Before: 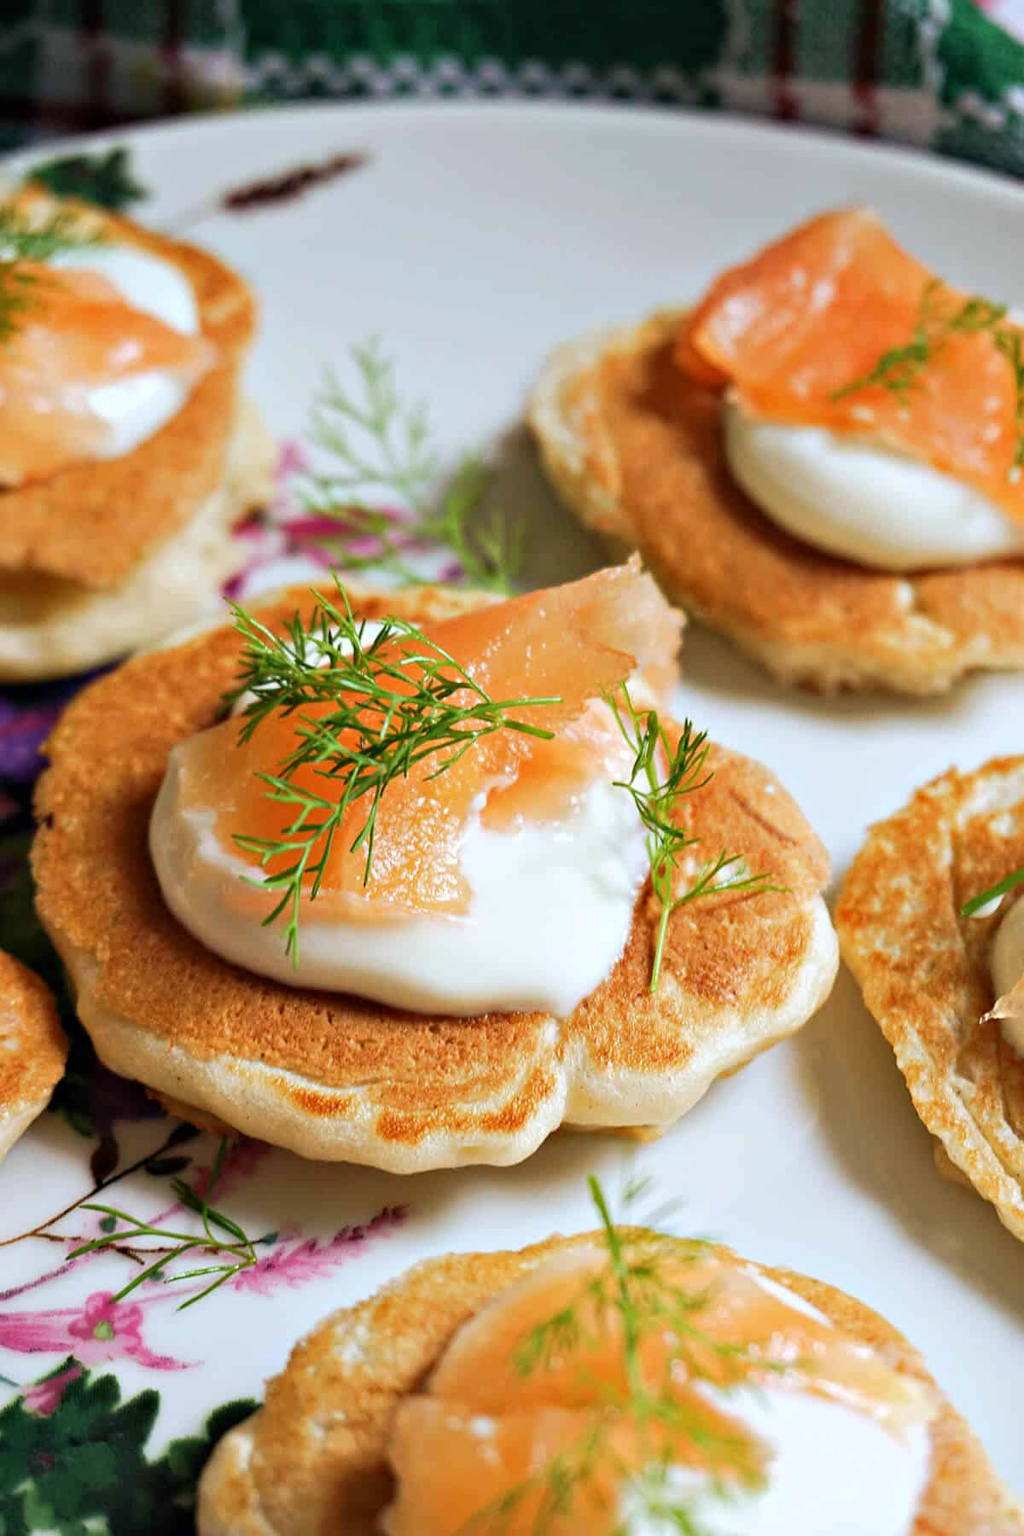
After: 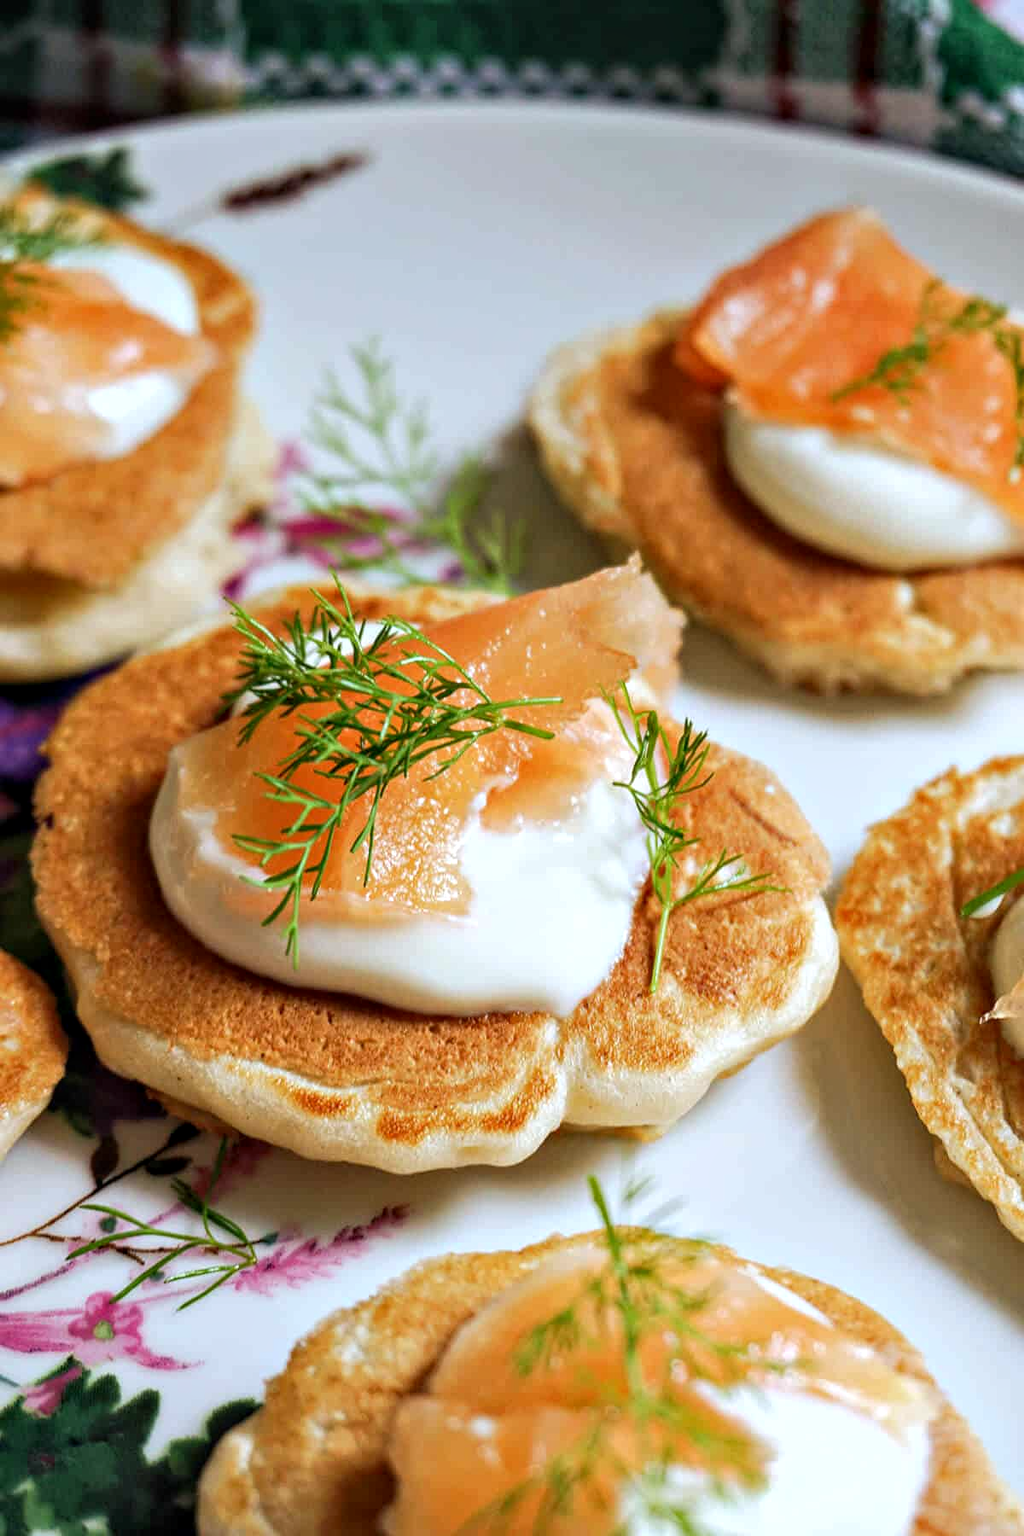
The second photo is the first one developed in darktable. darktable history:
local contrast: on, module defaults
white balance: red 0.988, blue 1.017
